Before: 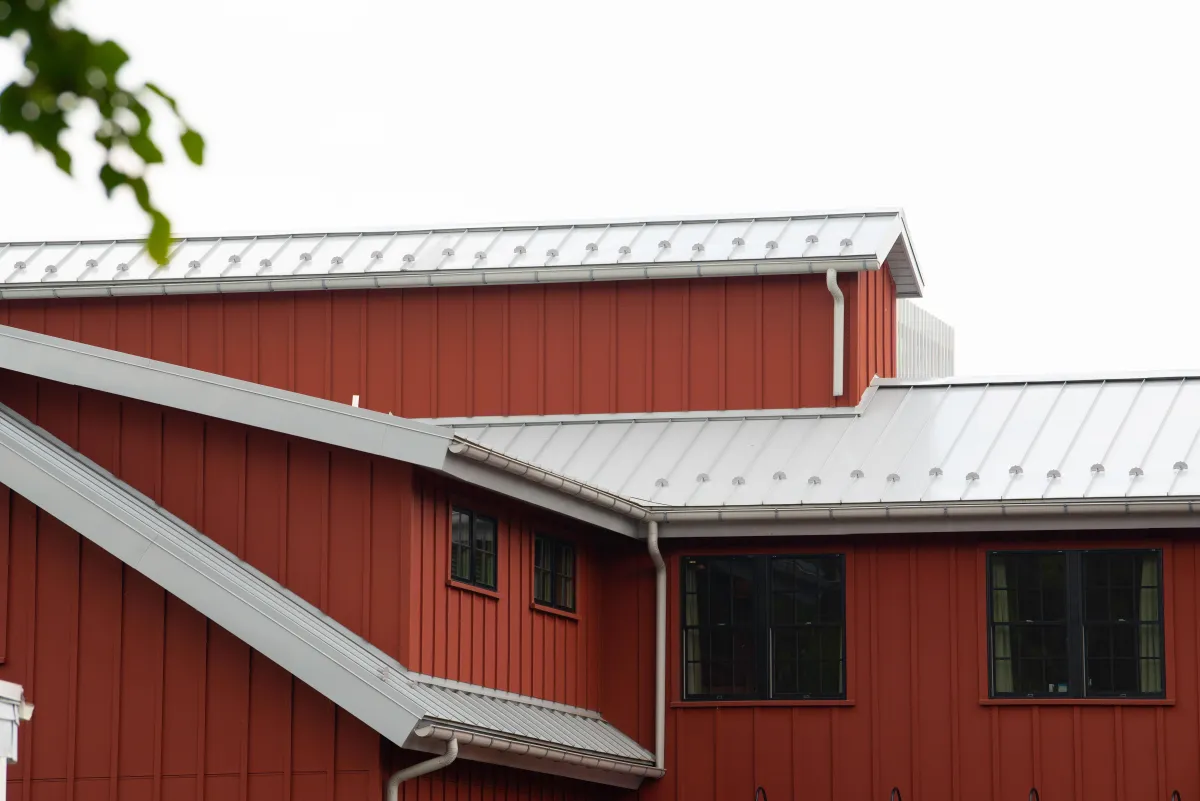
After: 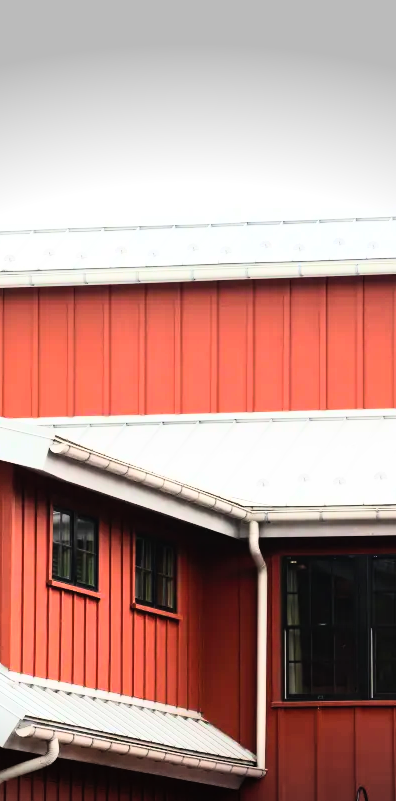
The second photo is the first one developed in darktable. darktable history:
vignetting: fall-off start 100.86%, center (-0.034, 0.148), width/height ratio 1.311, unbound false
contrast brightness saturation: contrast 0.196, brightness 0.168, saturation 0.225
crop: left 33.25%, right 33.697%
base curve: curves: ch0 [(0, 0) (0.007, 0.004) (0.027, 0.03) (0.046, 0.07) (0.207, 0.54) (0.442, 0.872) (0.673, 0.972) (1, 1)]
